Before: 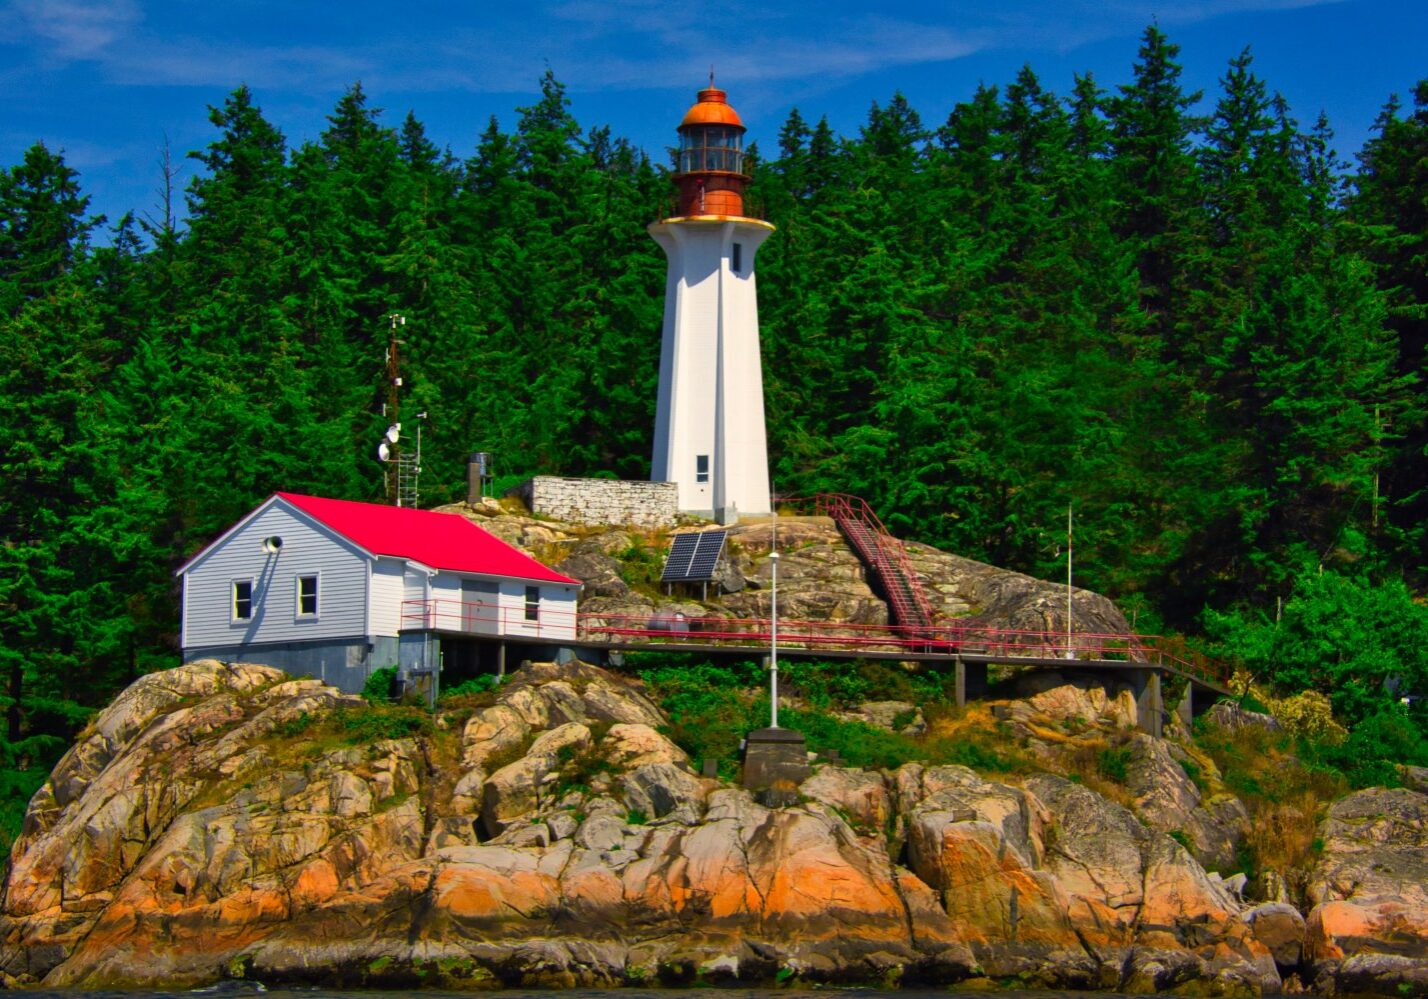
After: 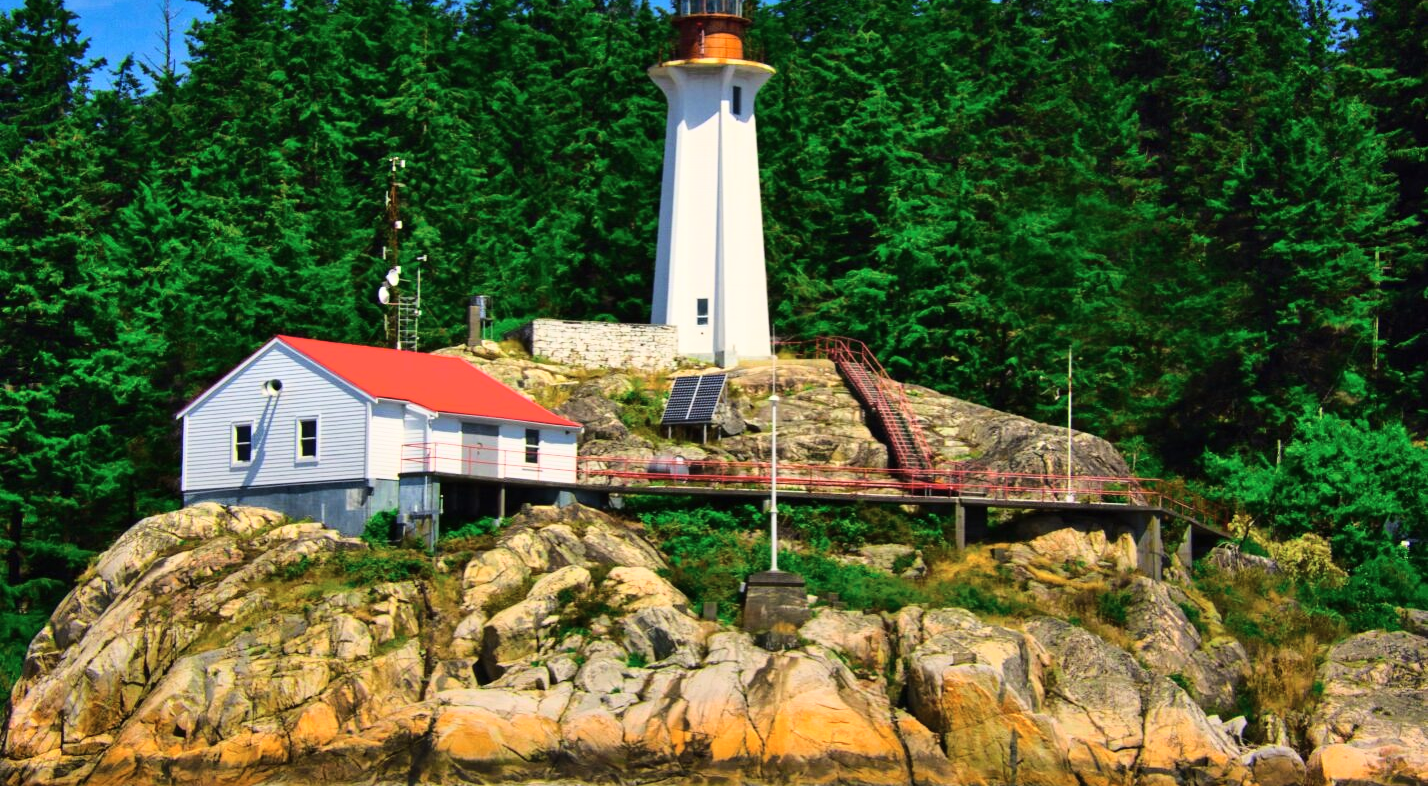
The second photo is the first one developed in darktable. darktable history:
color zones: curves: ch1 [(0.113, 0.438) (0.75, 0.5)]; ch2 [(0.12, 0.526) (0.75, 0.5)]
crop and rotate: top 15.774%, bottom 5.506%
base curve: curves: ch0 [(0, 0) (0.028, 0.03) (0.121, 0.232) (0.46, 0.748) (0.859, 0.968) (1, 1)]
contrast brightness saturation: saturation -0.05
